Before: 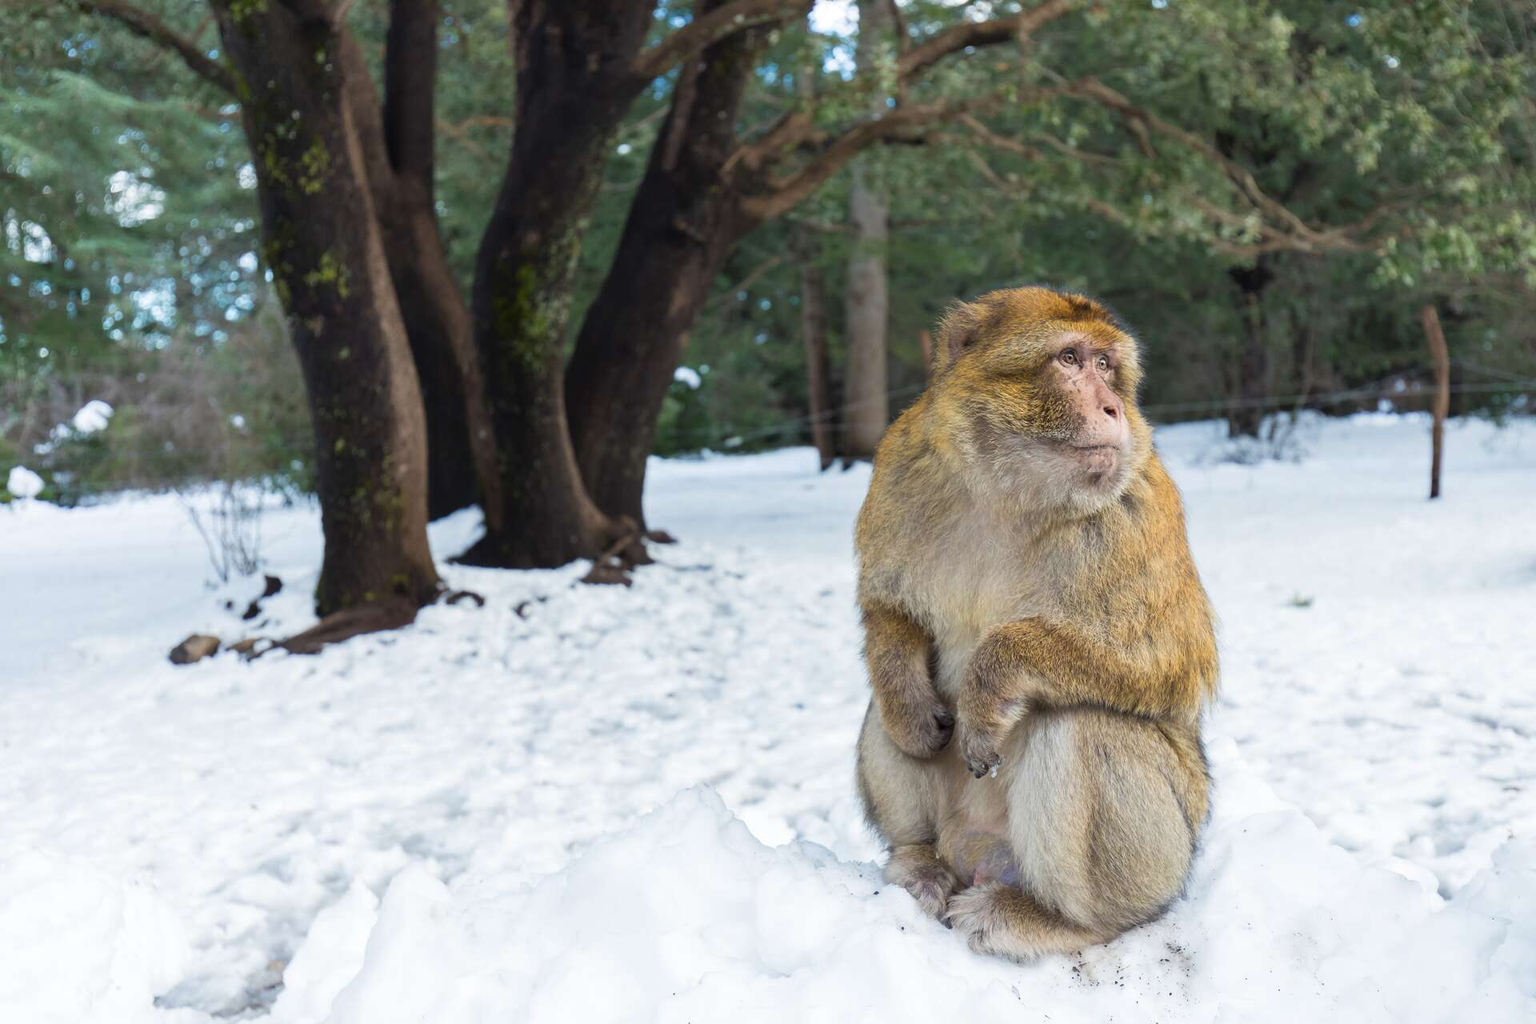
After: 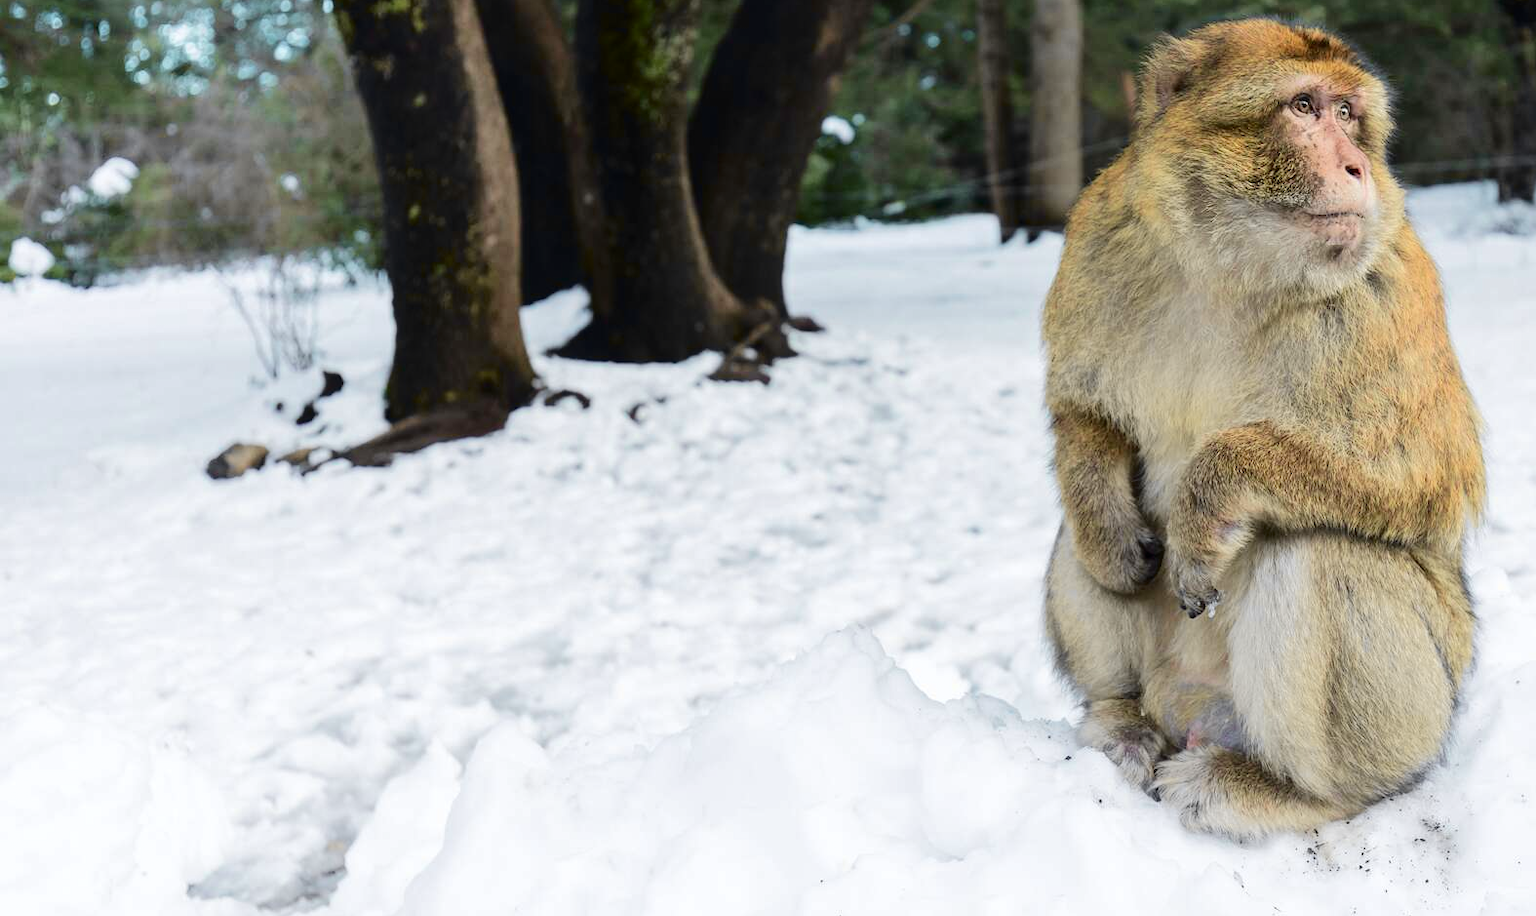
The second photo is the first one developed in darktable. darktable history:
crop: top 26.531%, right 17.959%
tone curve: curves: ch0 [(0.003, 0) (0.066, 0.031) (0.16, 0.089) (0.269, 0.218) (0.395, 0.408) (0.517, 0.56) (0.684, 0.734) (0.791, 0.814) (1, 1)]; ch1 [(0, 0) (0.164, 0.115) (0.337, 0.332) (0.39, 0.398) (0.464, 0.461) (0.501, 0.5) (0.507, 0.5) (0.534, 0.532) (0.577, 0.59) (0.652, 0.681) (0.733, 0.764) (0.819, 0.823) (1, 1)]; ch2 [(0, 0) (0.337, 0.382) (0.464, 0.476) (0.501, 0.5) (0.527, 0.54) (0.551, 0.565) (0.628, 0.632) (0.689, 0.686) (1, 1)], color space Lab, independent channels, preserve colors none
